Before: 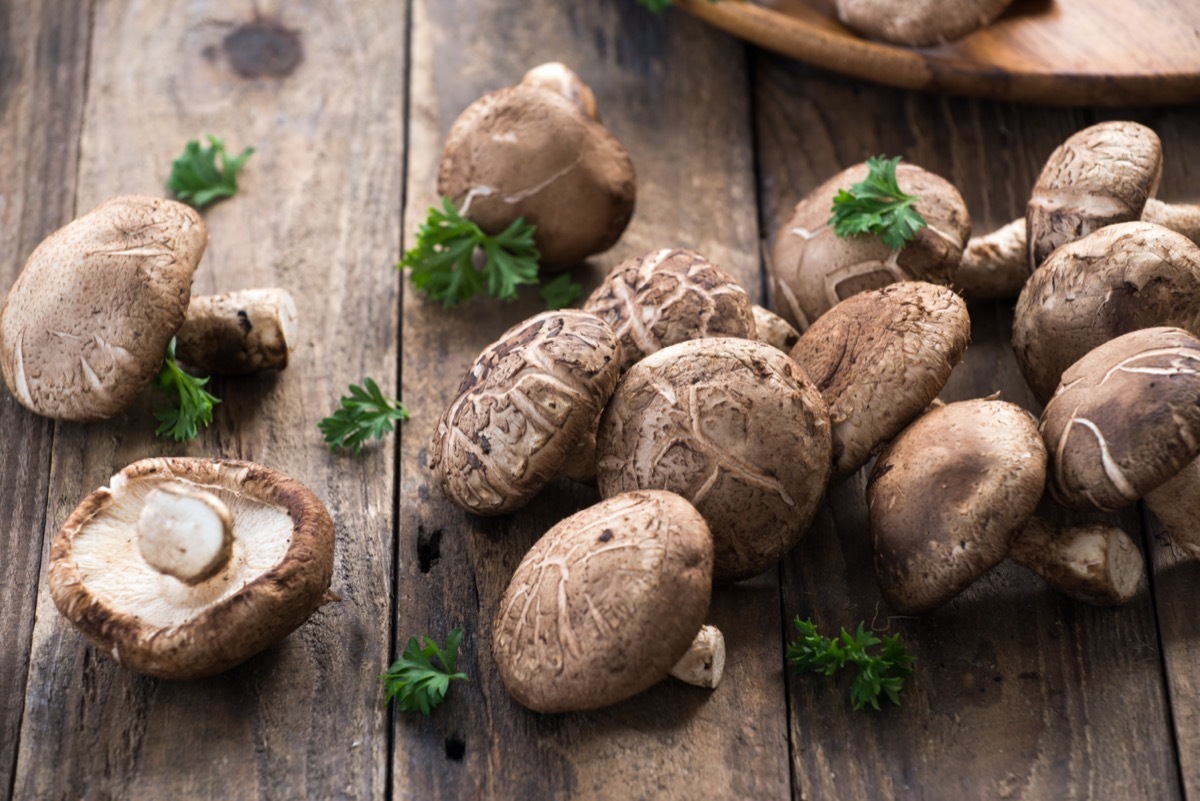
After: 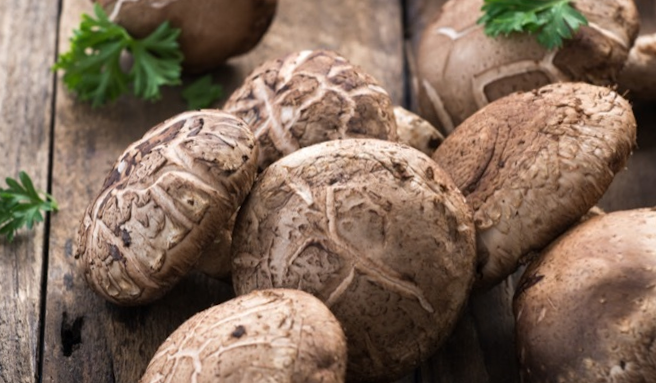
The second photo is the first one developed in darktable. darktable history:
crop and rotate: left 22.13%, top 22.054%, right 22.026%, bottom 22.102%
rotate and perspective: rotation 1.69°, lens shift (vertical) -0.023, lens shift (horizontal) -0.291, crop left 0.025, crop right 0.988, crop top 0.092, crop bottom 0.842
